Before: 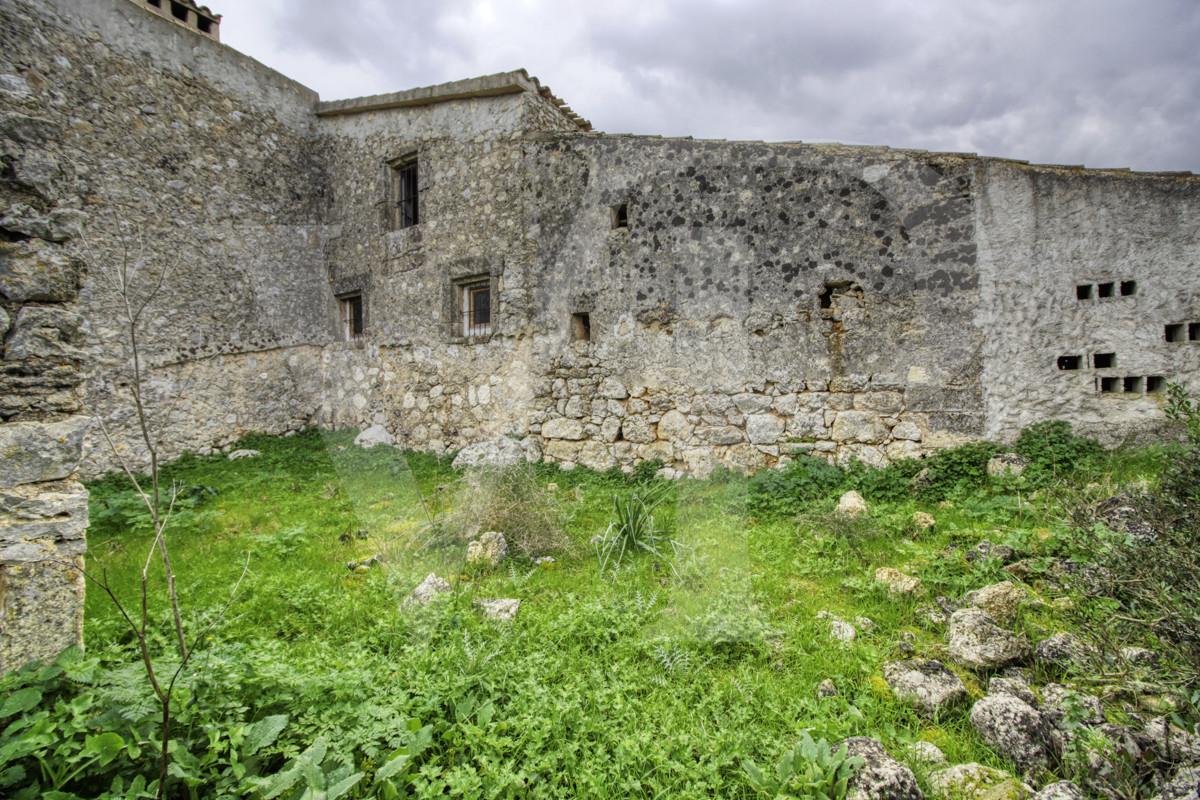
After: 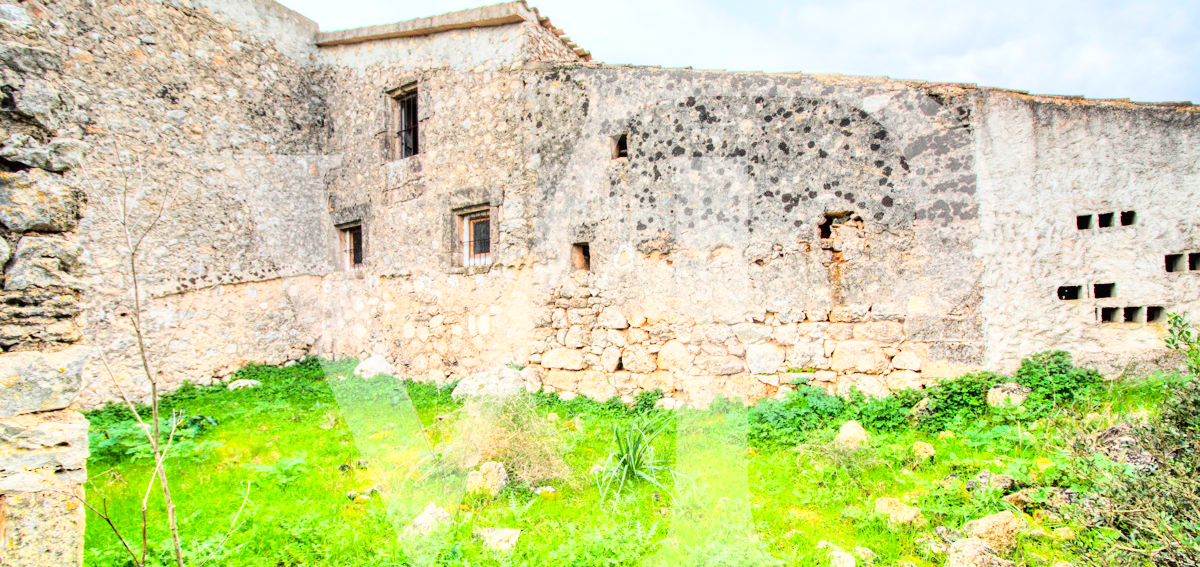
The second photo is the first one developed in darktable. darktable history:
crop and rotate: top 8.755%, bottom 20.318%
base curve: curves: ch0 [(0, 0.003) (0.001, 0.002) (0.006, 0.004) (0.02, 0.022) (0.048, 0.086) (0.094, 0.234) (0.162, 0.431) (0.258, 0.629) (0.385, 0.8) (0.548, 0.918) (0.751, 0.988) (1, 1)]
